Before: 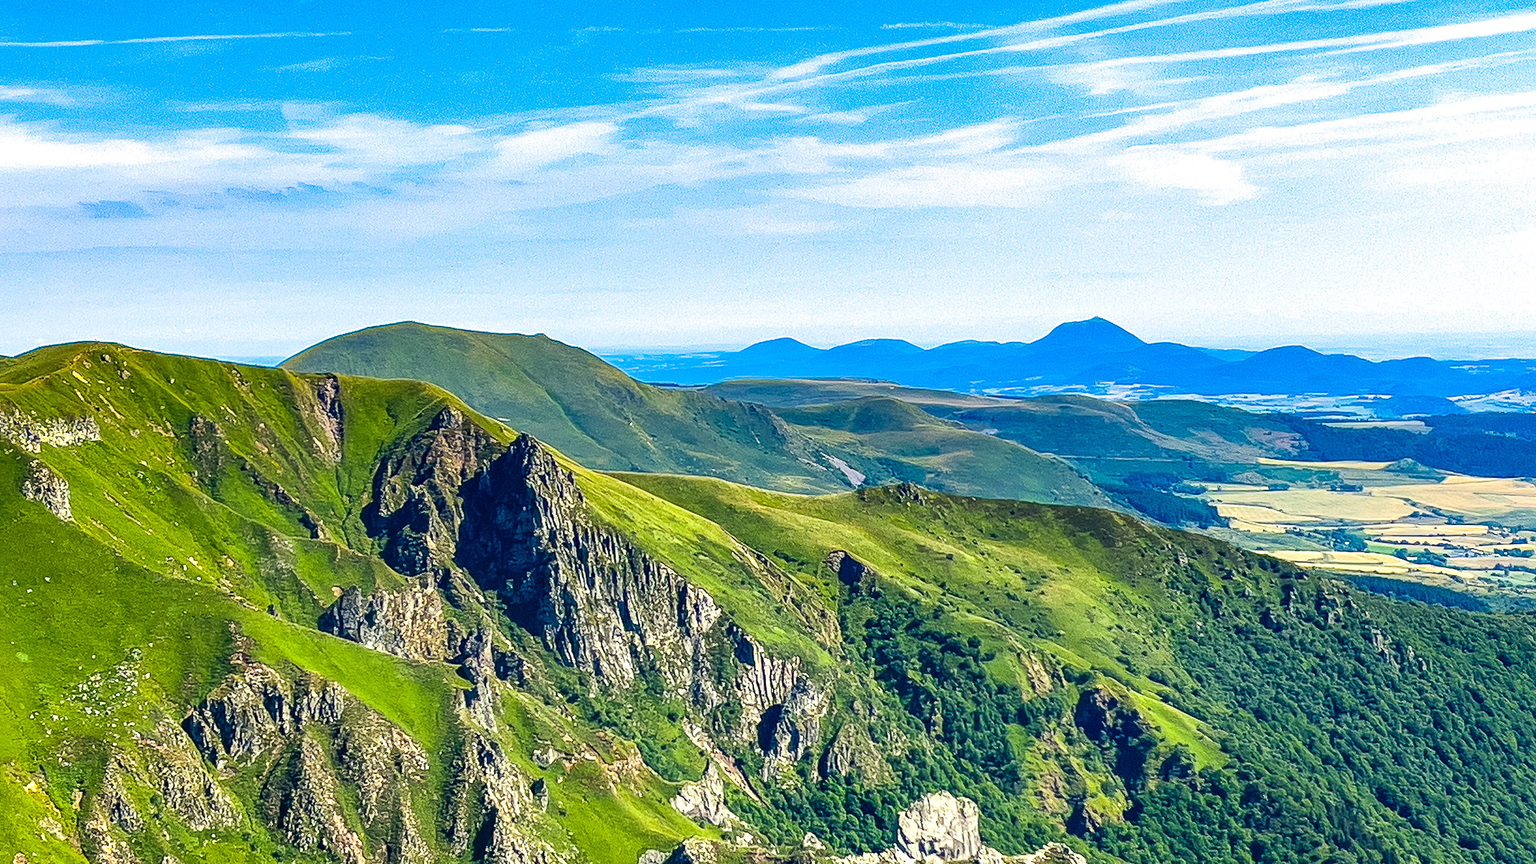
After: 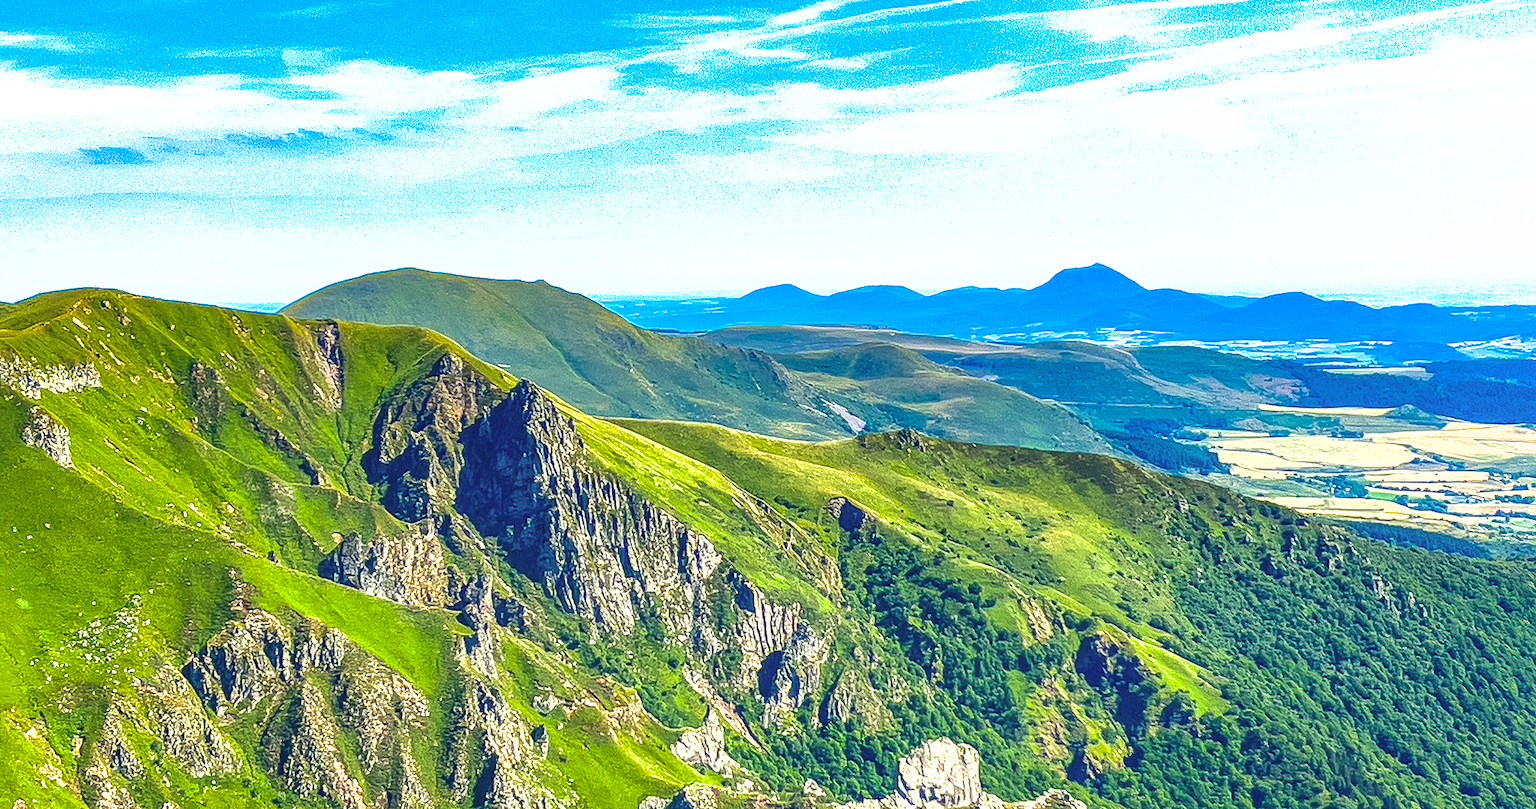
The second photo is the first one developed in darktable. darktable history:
tone equalizer: smoothing diameter 24.9%, edges refinement/feathering 7.94, preserve details guided filter
shadows and highlights: on, module defaults
local contrast: detail 110%
exposure: black level correction -0.002, exposure 0.543 EV, compensate exposure bias true, compensate highlight preservation false
crop and rotate: top 6.304%
